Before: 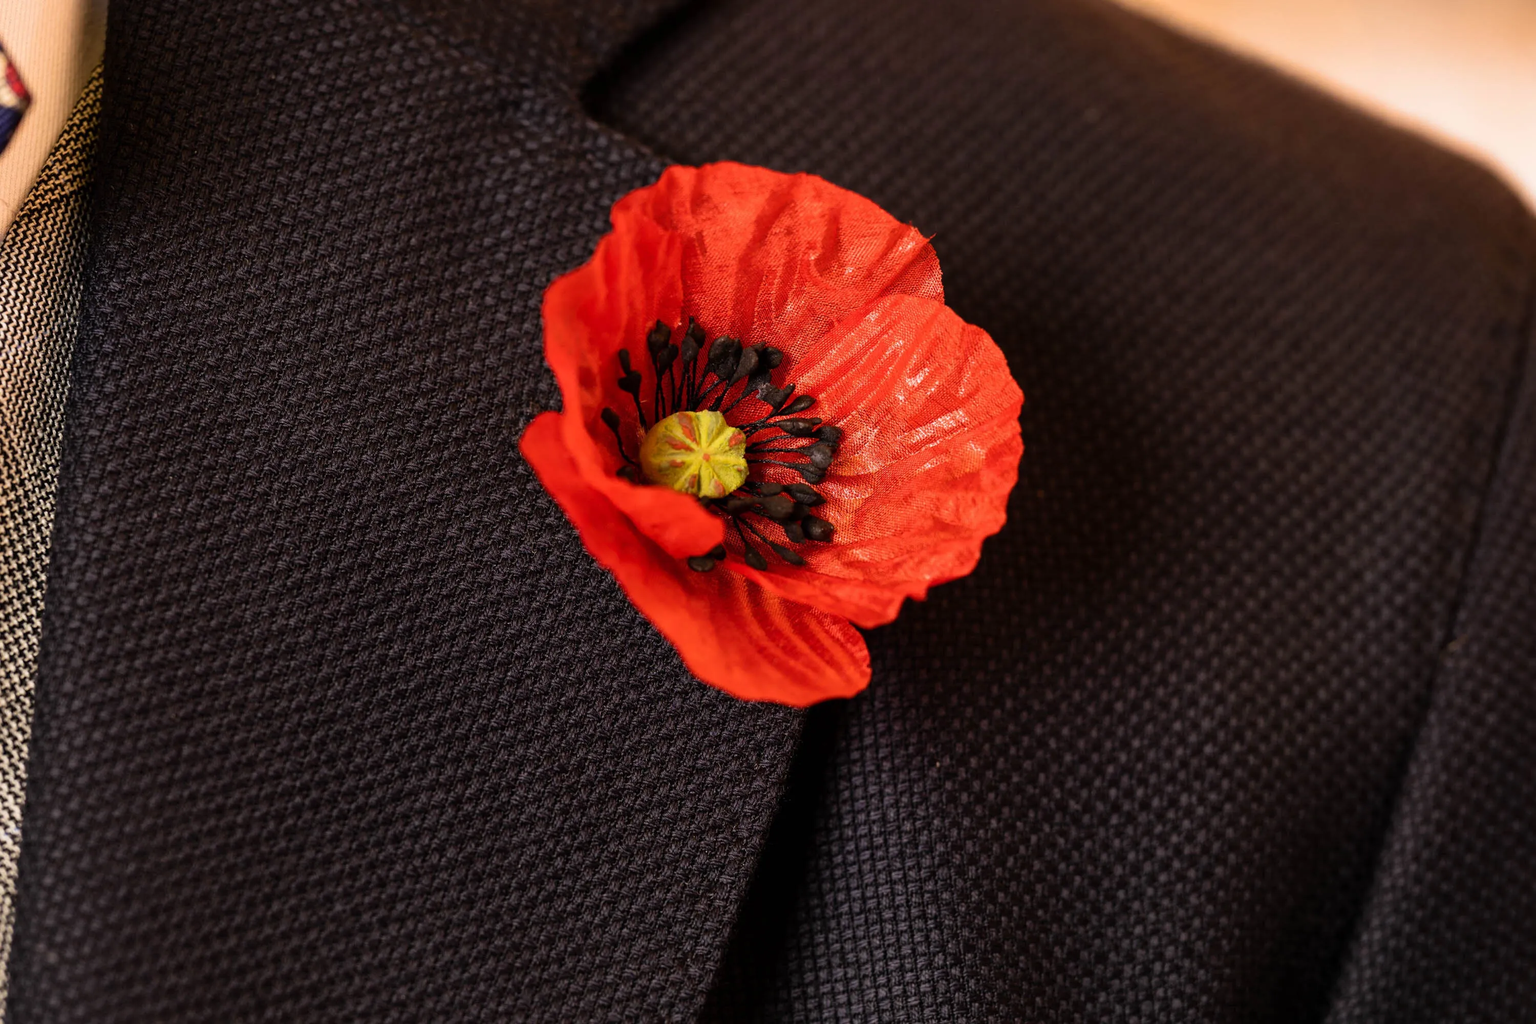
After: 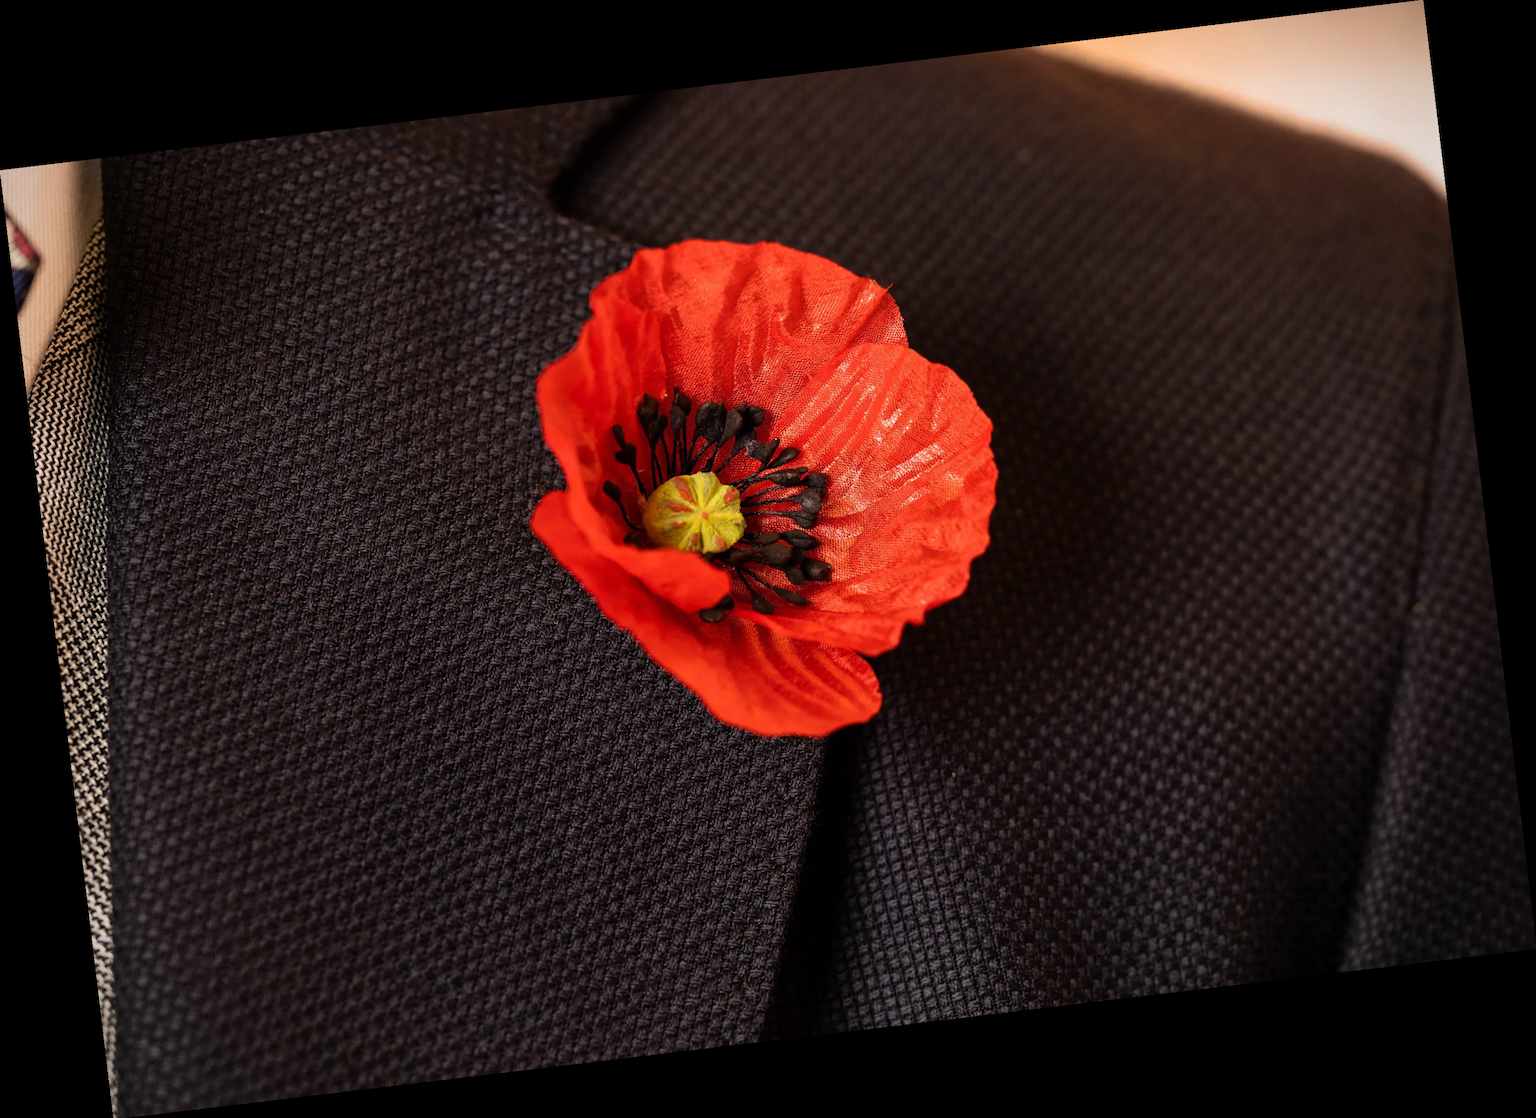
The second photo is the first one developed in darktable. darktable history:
rotate and perspective: rotation -6.83°, automatic cropping off
vignetting: on, module defaults
tone equalizer: -7 EV 0.13 EV, smoothing diameter 25%, edges refinement/feathering 10, preserve details guided filter
